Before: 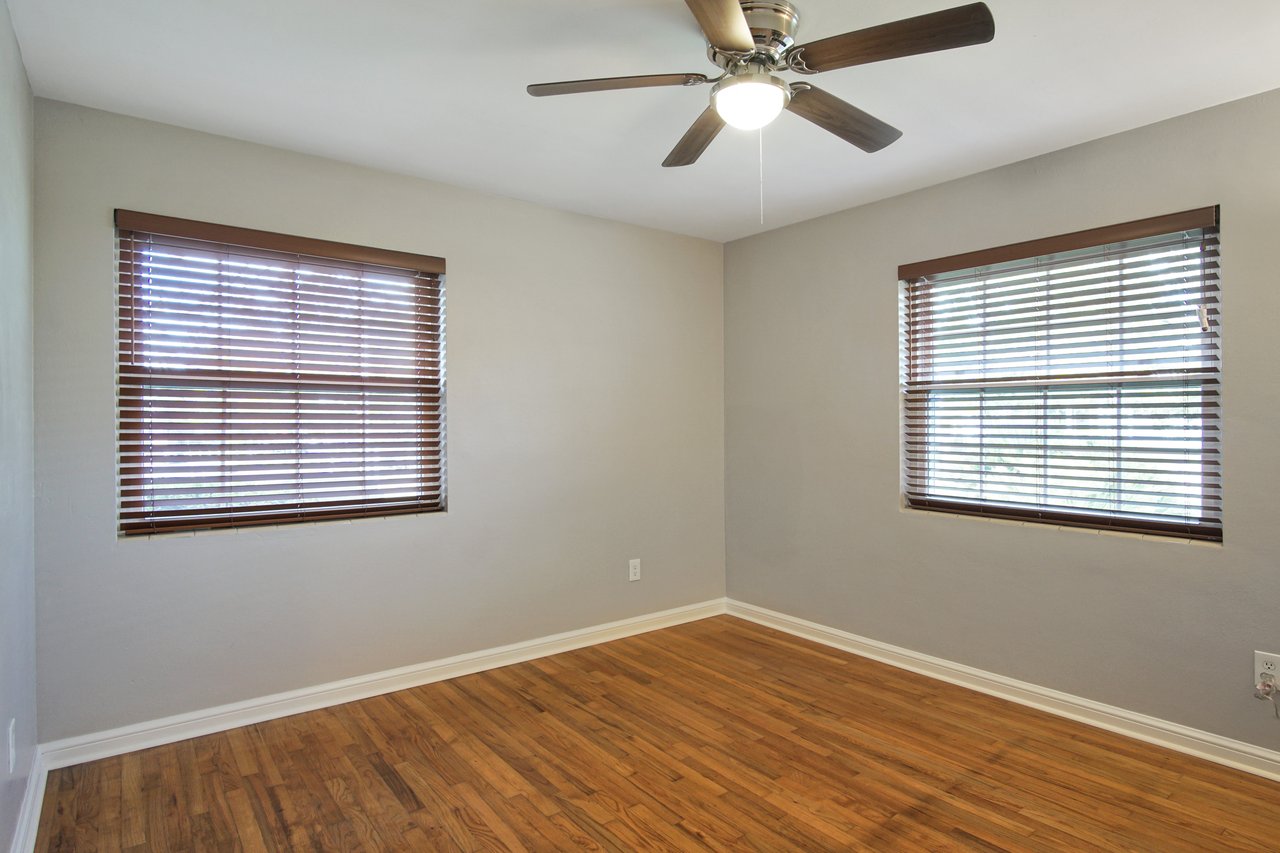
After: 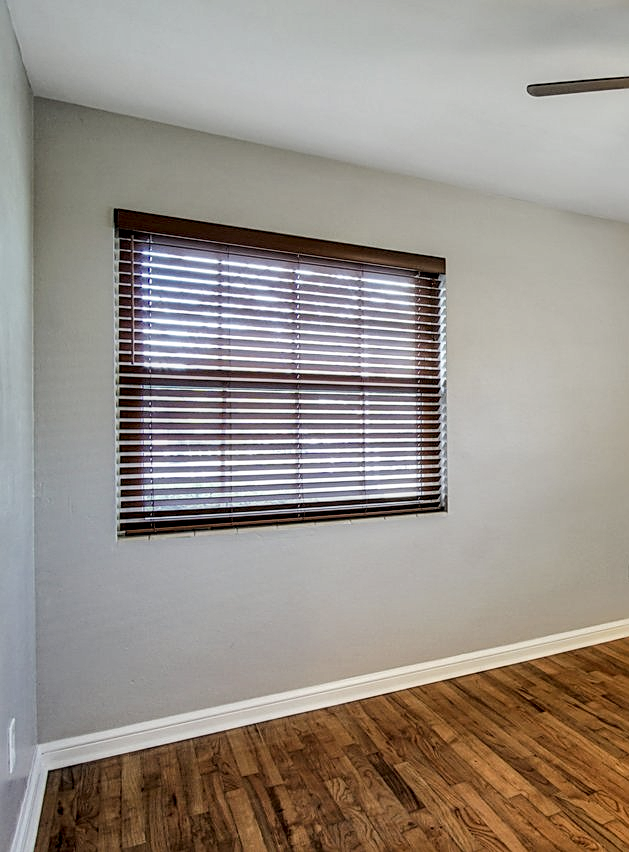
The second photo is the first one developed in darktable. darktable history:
crop and rotate: left 0%, top 0%, right 50.845%
sharpen: on, module defaults
filmic rgb: hardness 4.17
local contrast: highlights 20%, detail 197%
